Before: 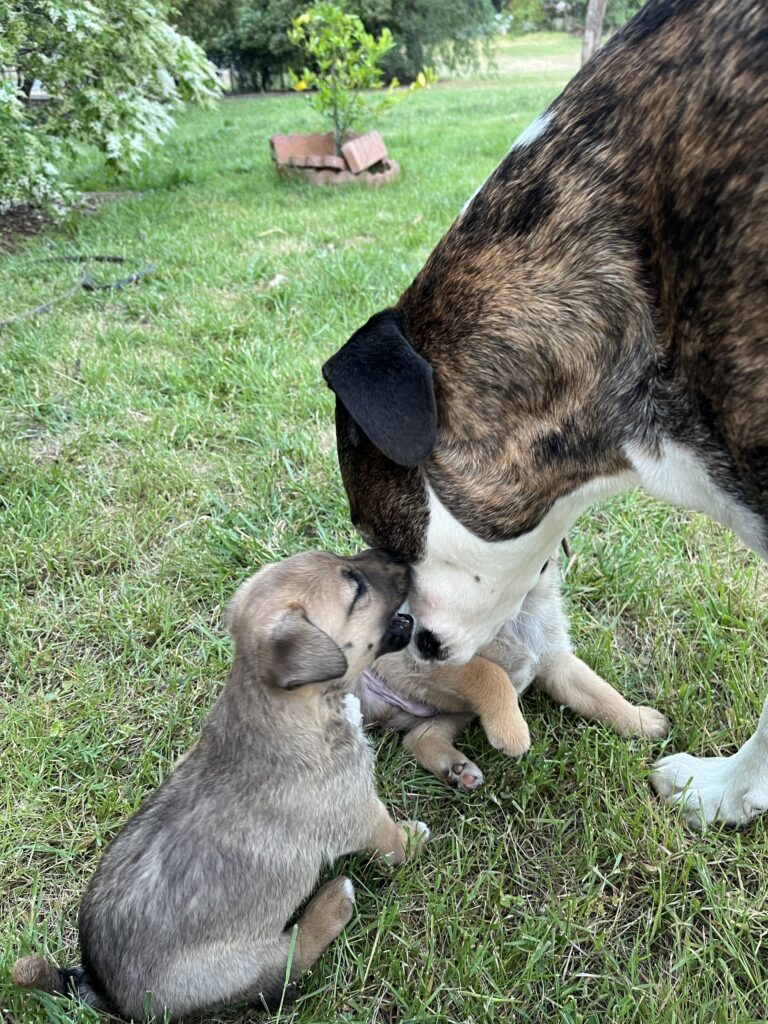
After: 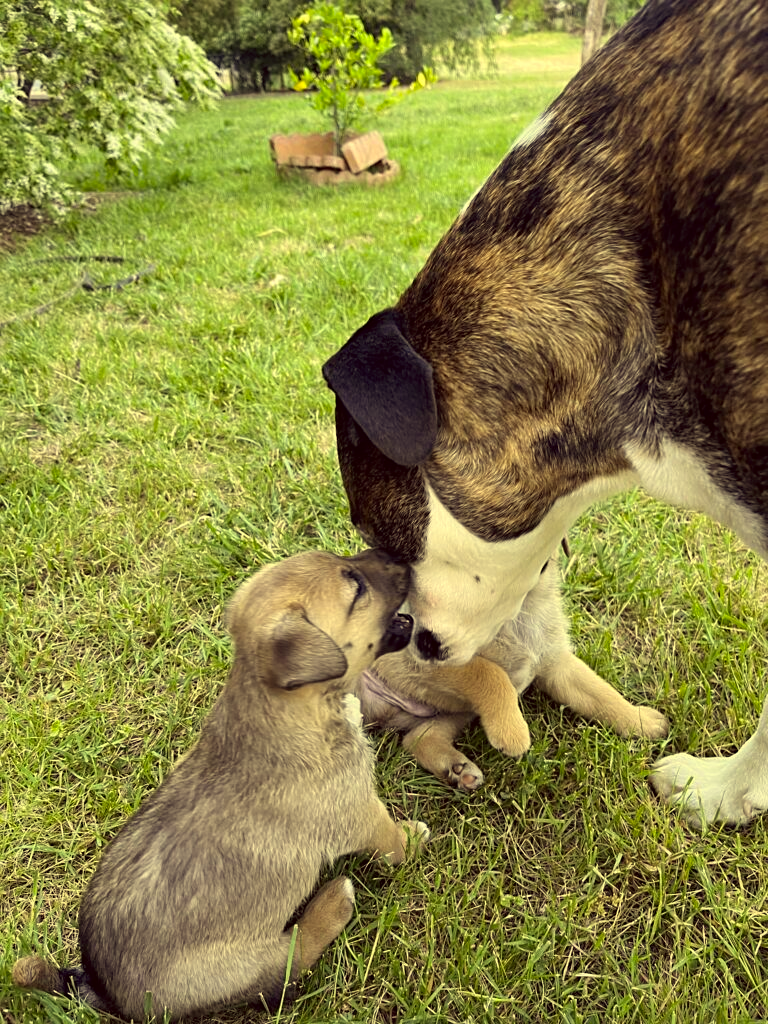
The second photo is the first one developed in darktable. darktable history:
sharpen: amount 0.2
color correction: highlights a* -0.482, highlights b* 40, shadows a* 9.8, shadows b* -0.161
